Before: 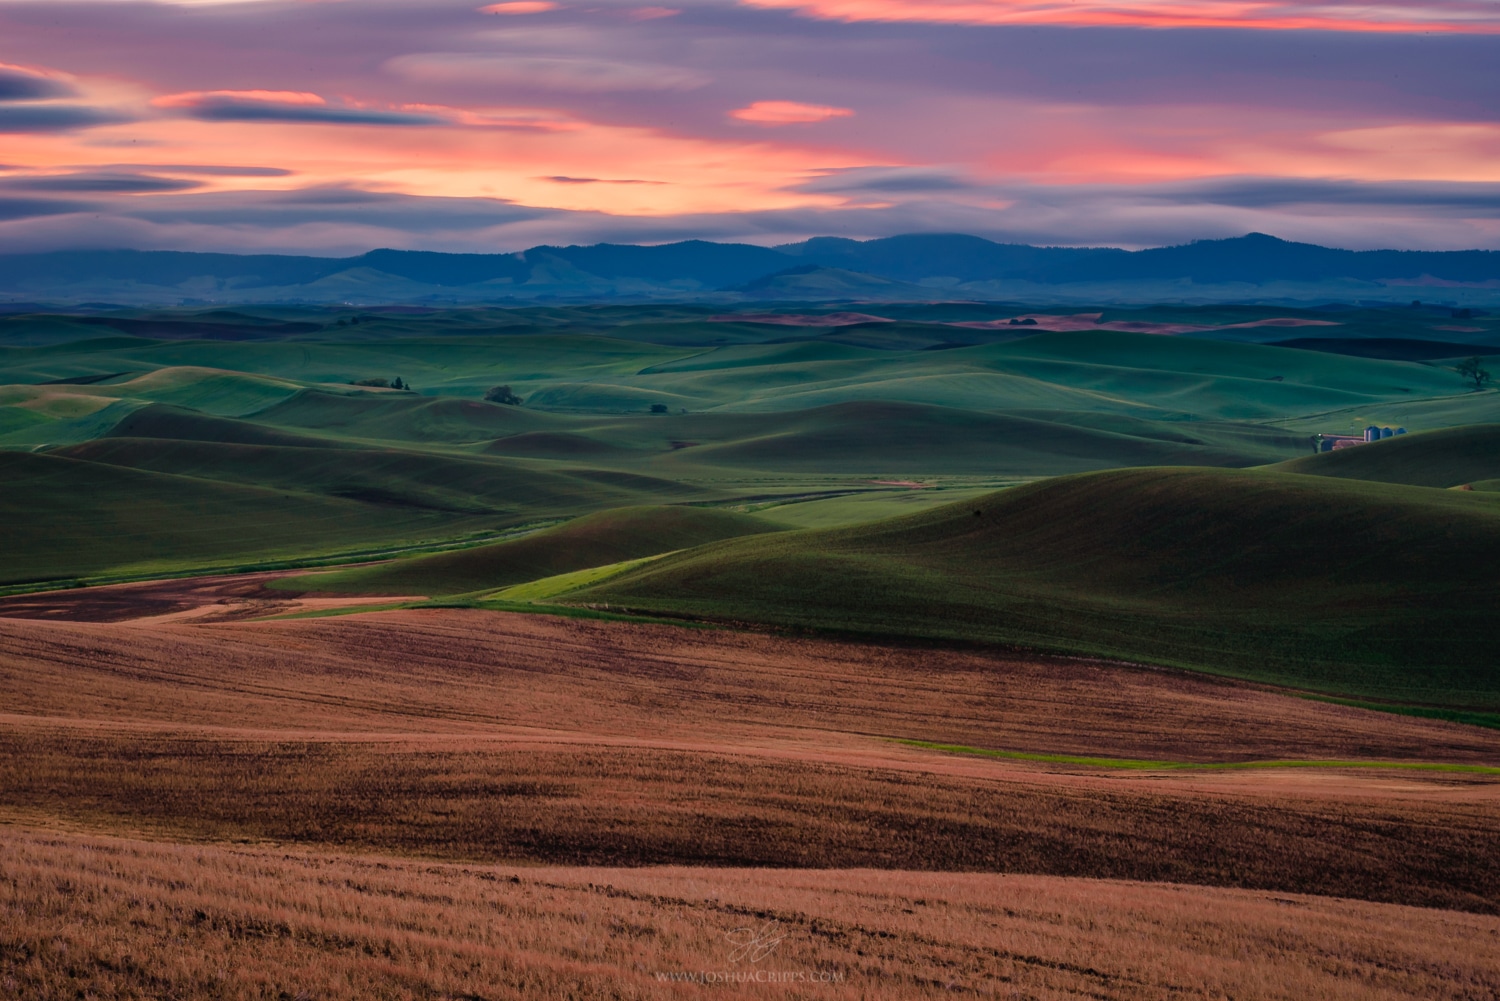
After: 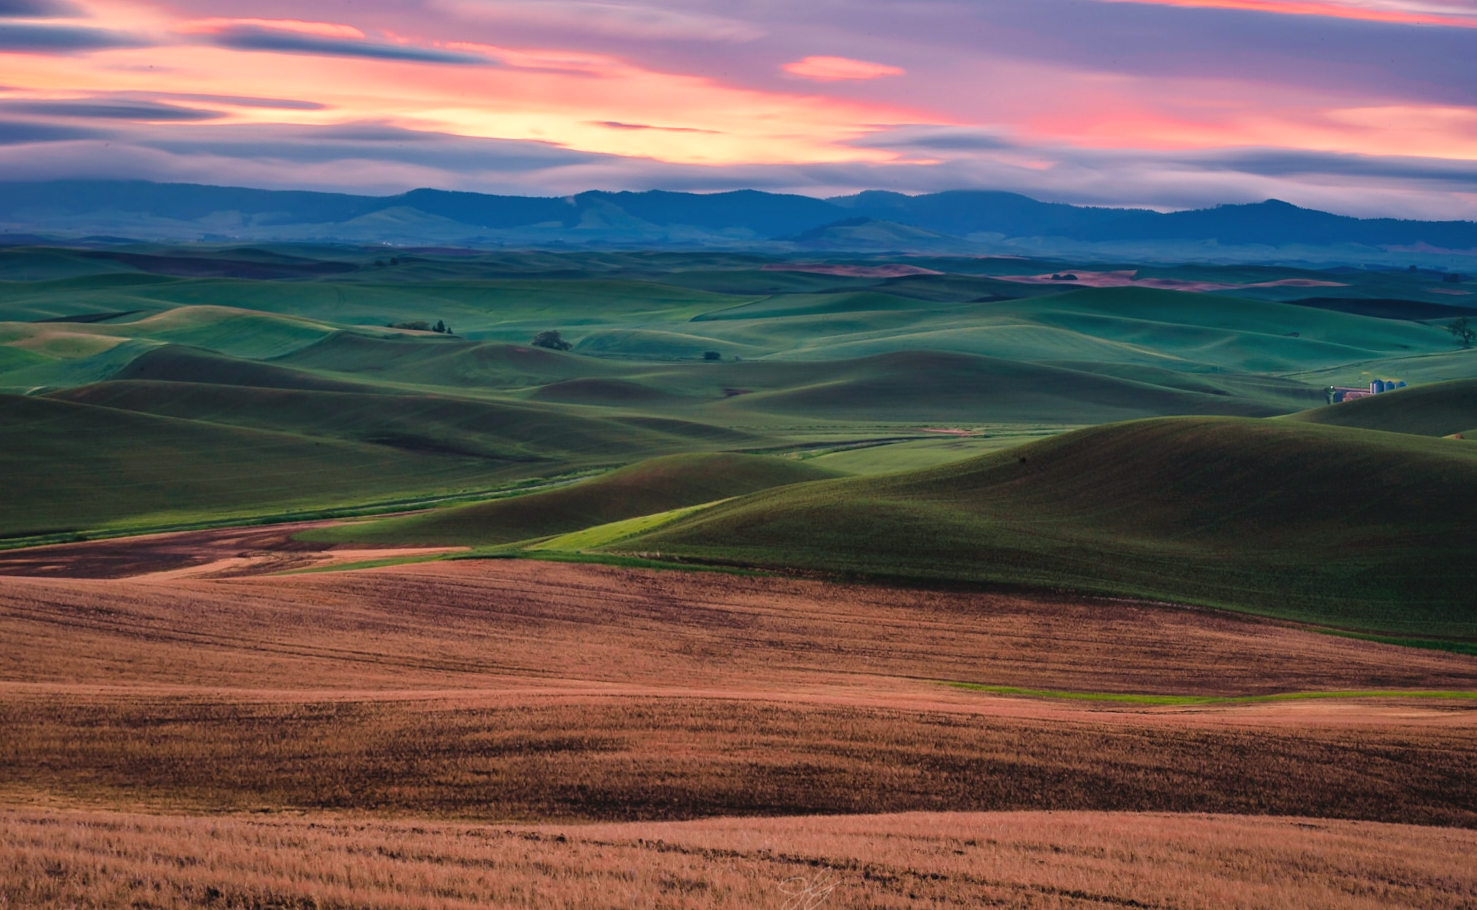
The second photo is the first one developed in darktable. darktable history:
rotate and perspective: rotation -0.013°, lens shift (vertical) -0.027, lens shift (horizontal) 0.178, crop left 0.016, crop right 0.989, crop top 0.082, crop bottom 0.918
exposure: black level correction -0.002, exposure 0.54 EV, compensate highlight preservation false
